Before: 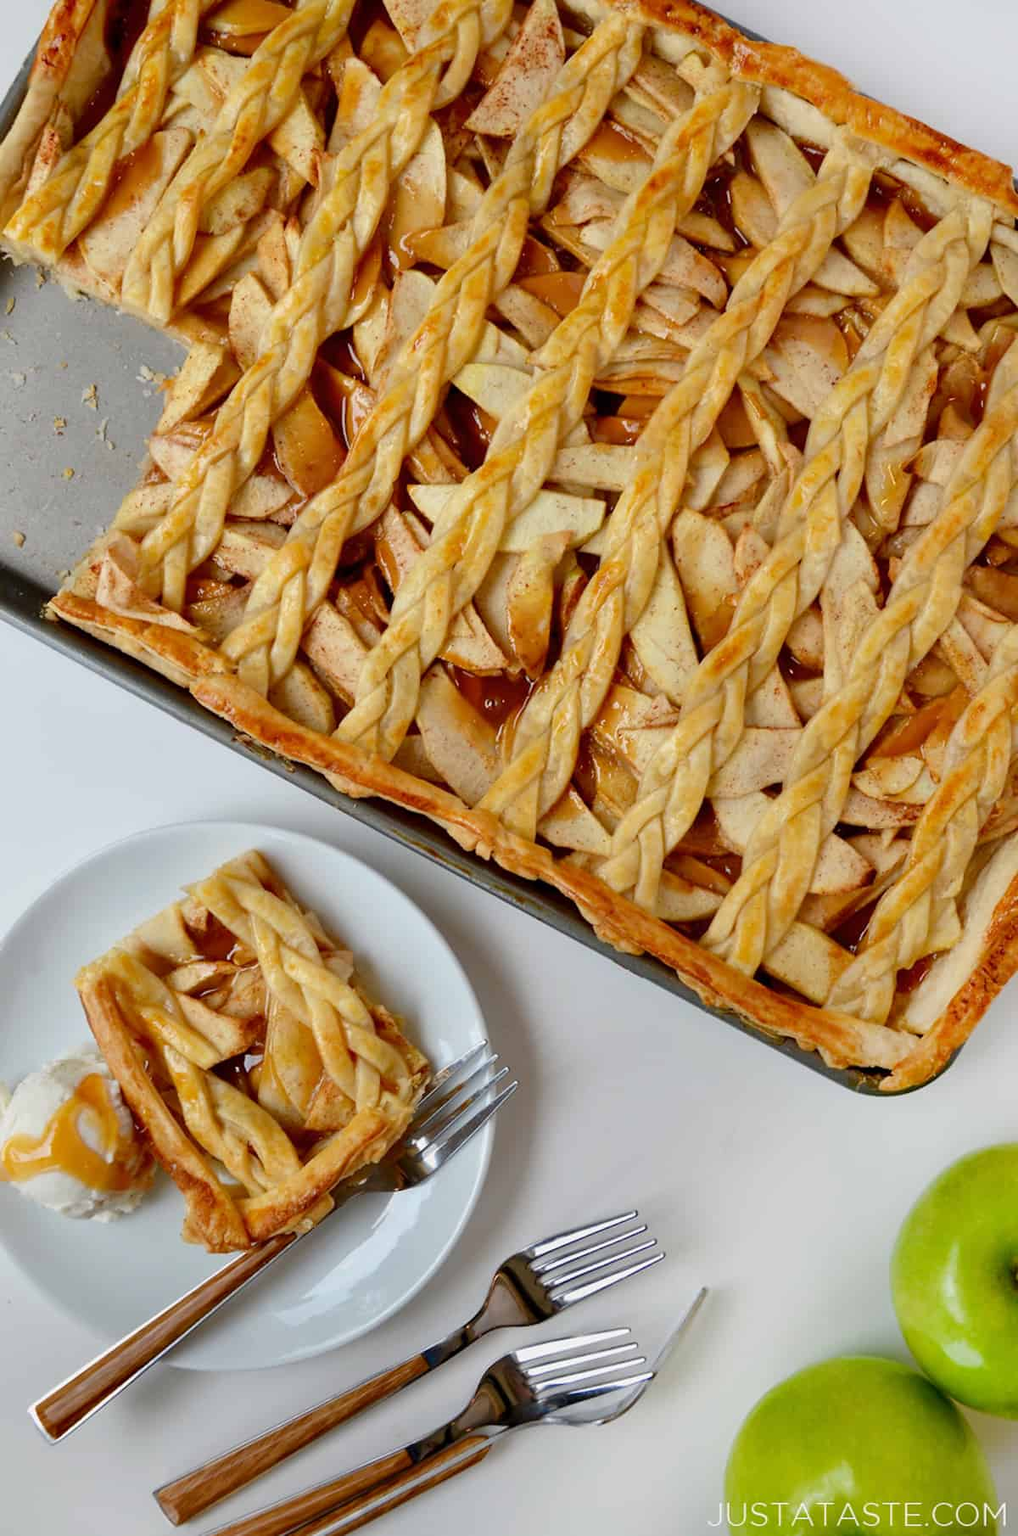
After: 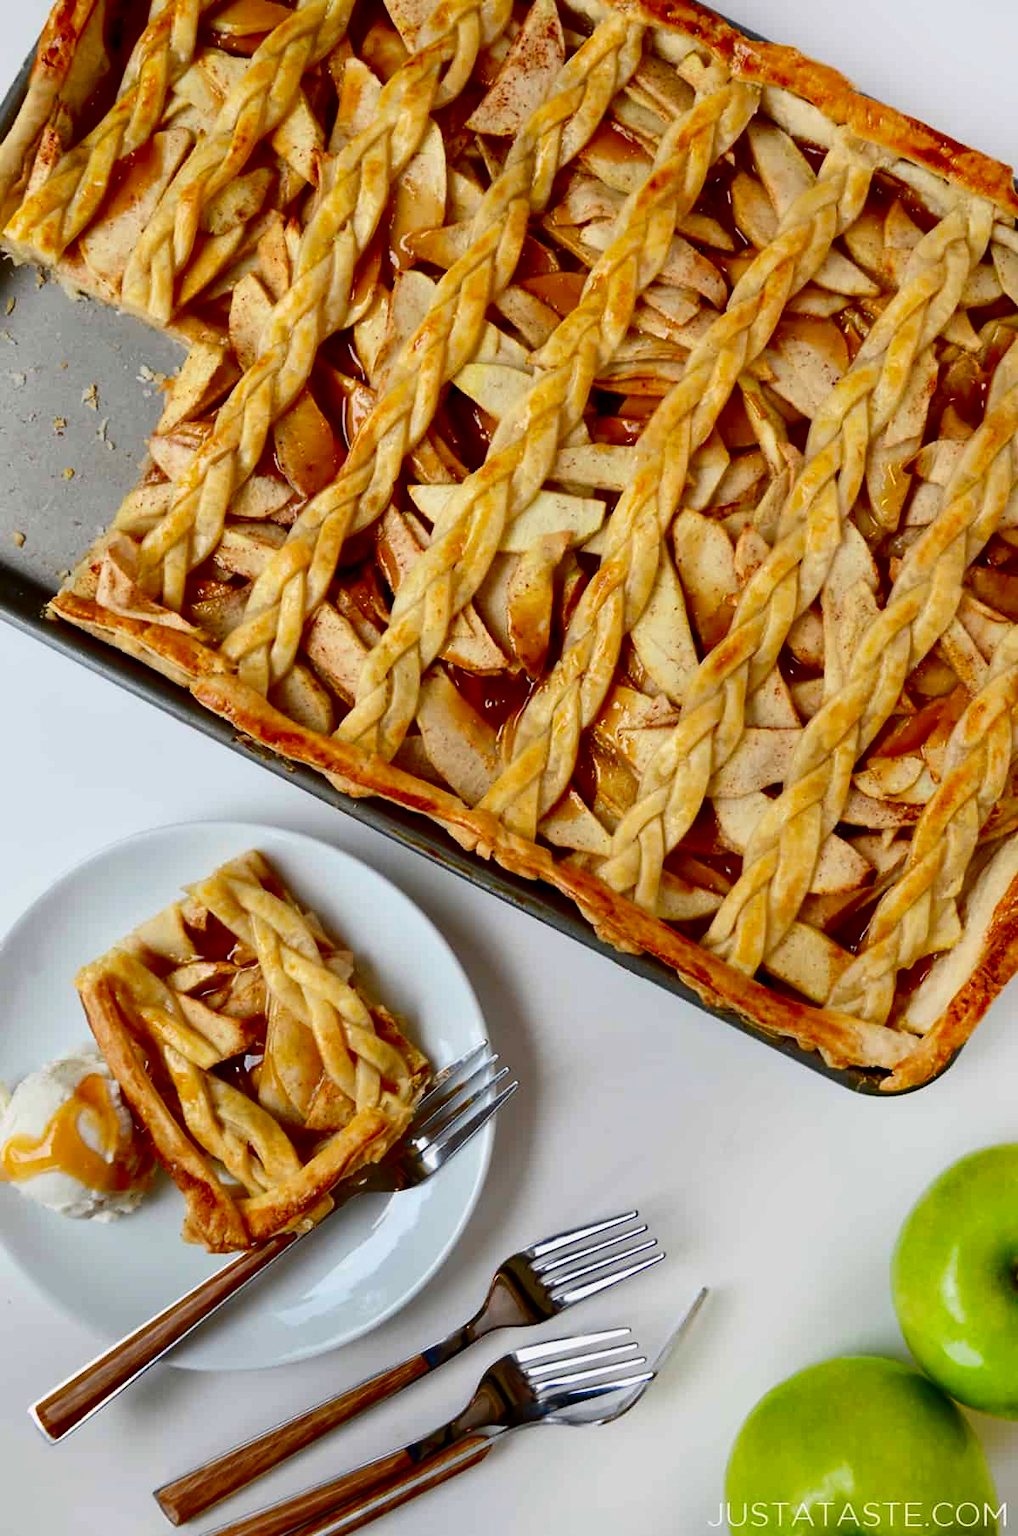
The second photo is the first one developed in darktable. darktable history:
contrast brightness saturation: contrast 0.187, brightness -0.107, saturation 0.21
